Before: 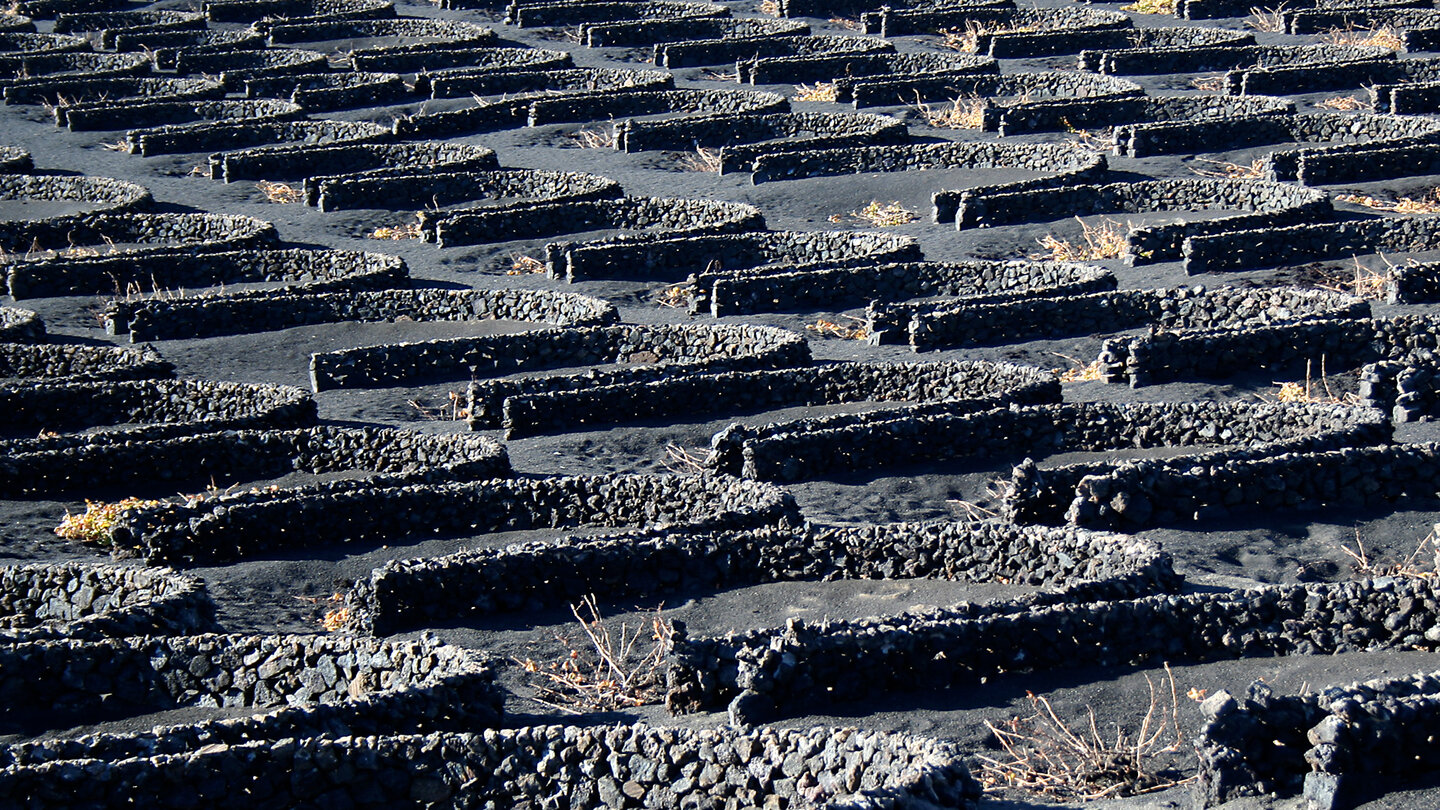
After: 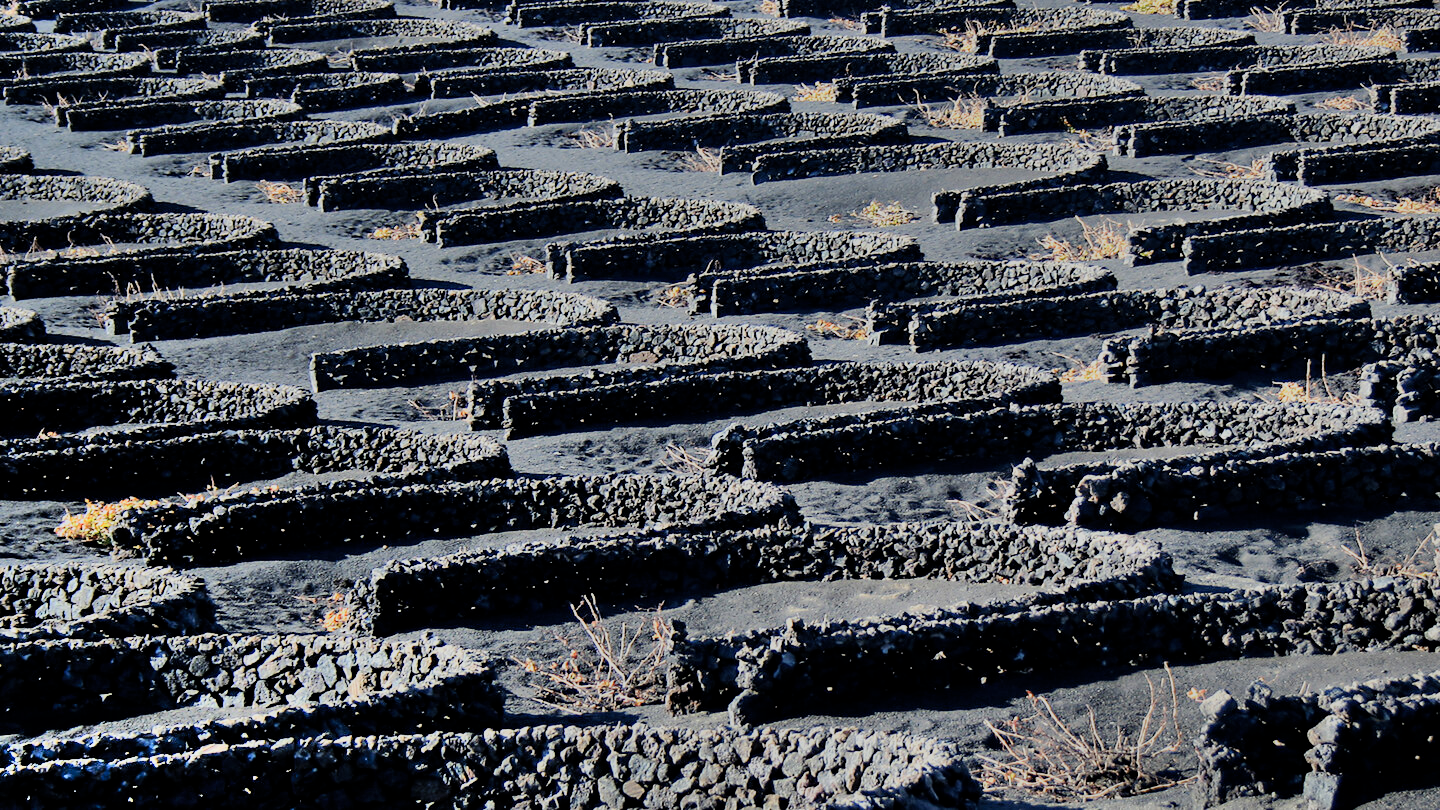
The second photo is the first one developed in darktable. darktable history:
filmic rgb: middle gray luminance 18.32%, black relative exposure -8.99 EV, white relative exposure 3.71 EV, target black luminance 0%, hardness 4.84, latitude 67.98%, contrast 0.95, highlights saturation mix 18.6%, shadows ↔ highlights balance 21.87%
shadows and highlights: shadows 81.97, white point adjustment -9, highlights -61.23, soften with gaussian
